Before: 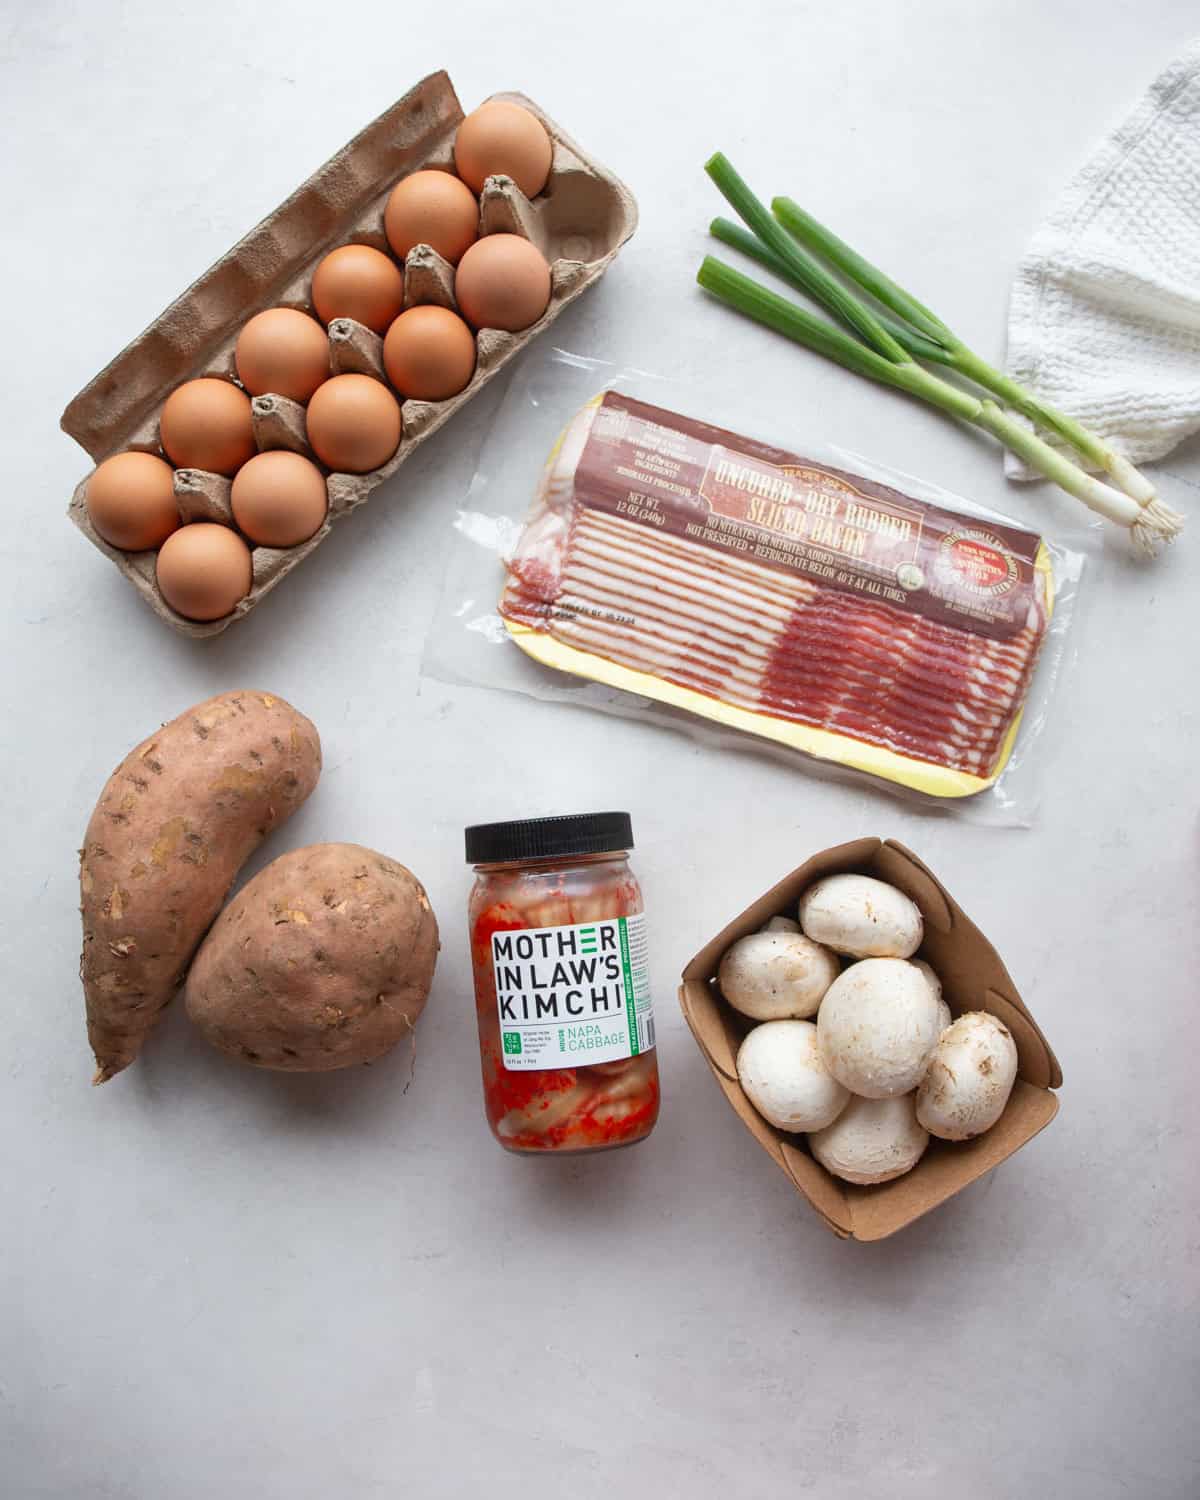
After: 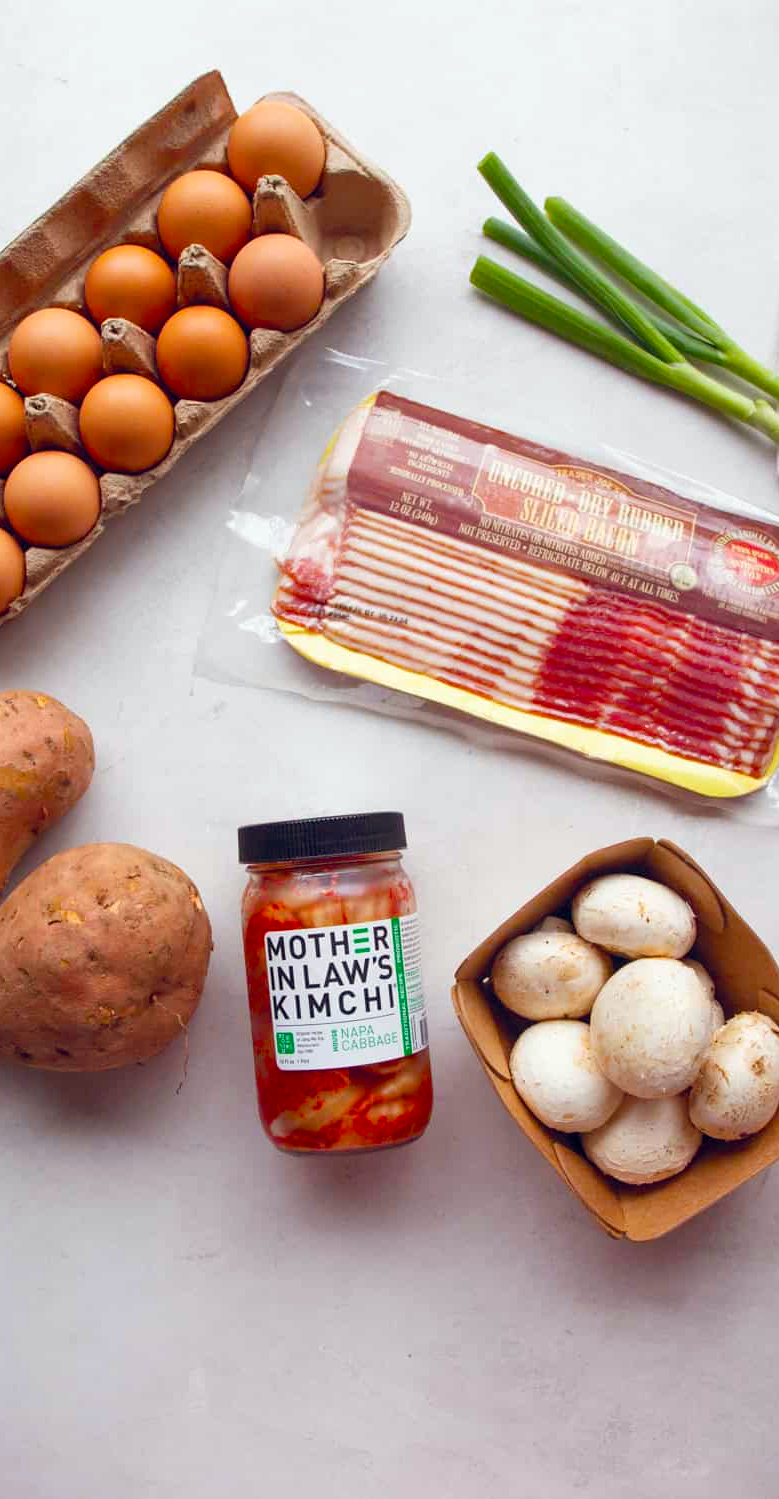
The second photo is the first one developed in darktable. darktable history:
crop and rotate: left 18.939%, right 16.126%
color balance rgb: power › chroma 1.025%, power › hue 26°, global offset › chroma 0.123%, global offset › hue 253.14°, perceptual saturation grading › global saturation 35.943%, perceptual saturation grading › shadows 36.082%
